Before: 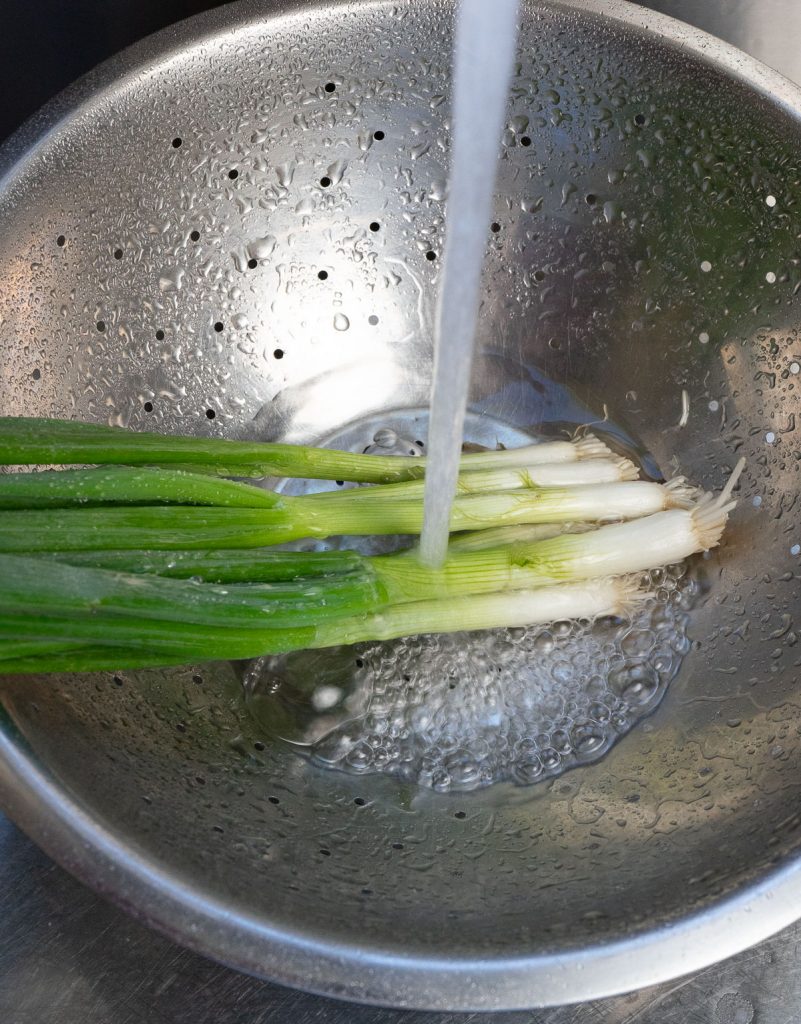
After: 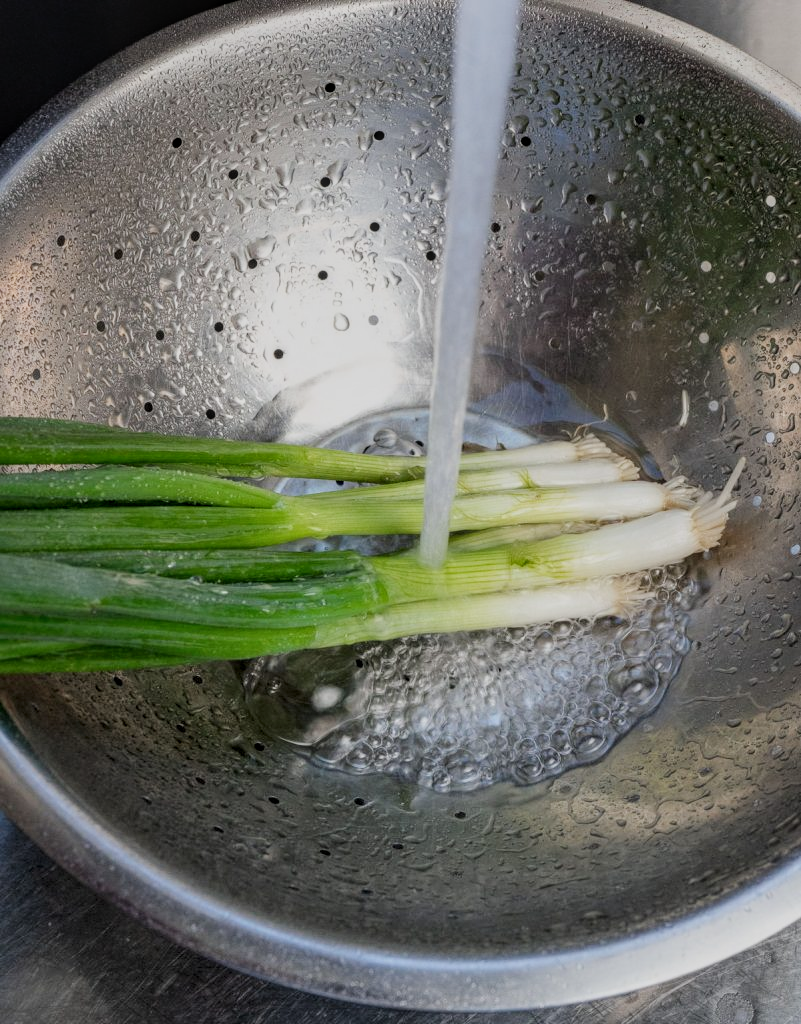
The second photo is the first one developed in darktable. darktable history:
local contrast: highlights 0%, shadows 0%, detail 133%
filmic rgb: black relative exposure -7.65 EV, white relative exposure 4.56 EV, hardness 3.61
